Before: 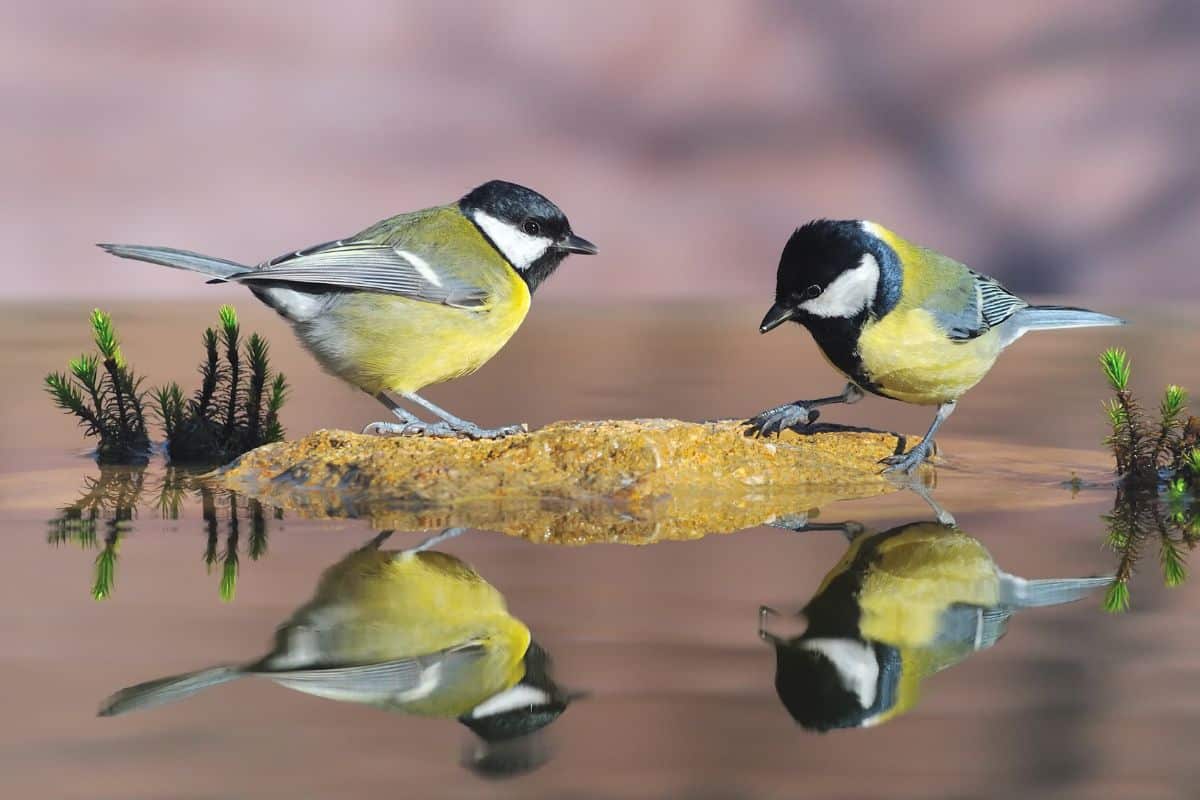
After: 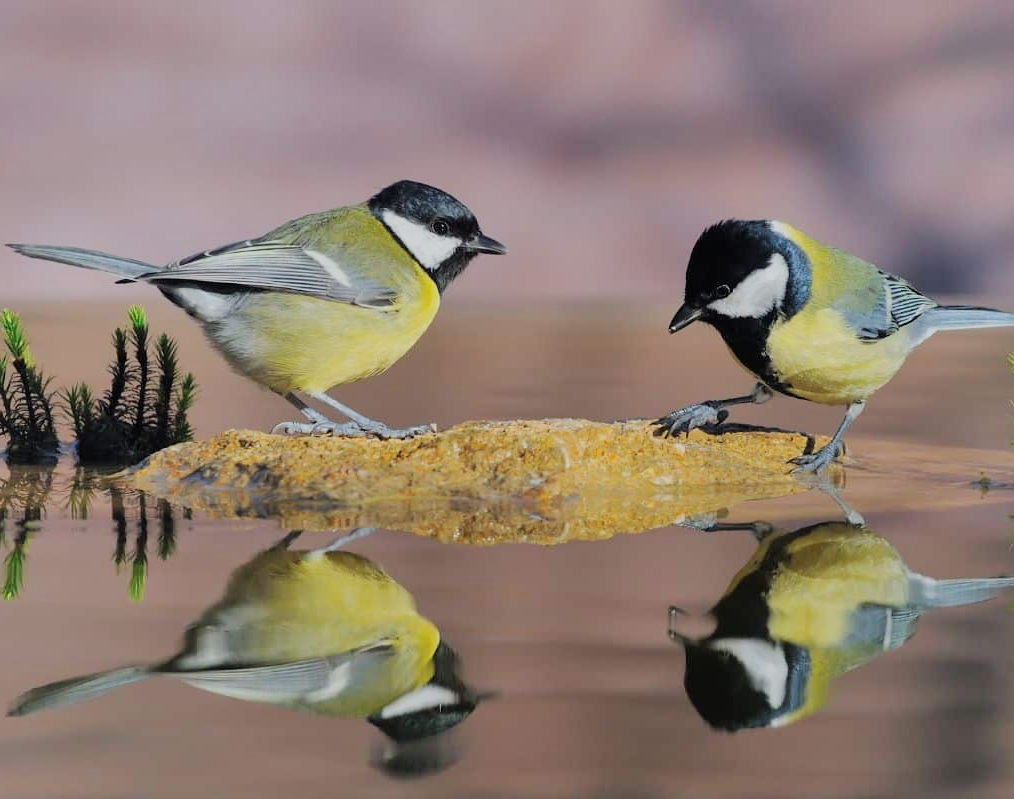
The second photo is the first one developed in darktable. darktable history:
crop: left 7.643%, right 7.84%
shadows and highlights: soften with gaussian
filmic rgb: black relative exposure -7.65 EV, white relative exposure 4.56 EV, threshold 2.96 EV, hardness 3.61, enable highlight reconstruction true
